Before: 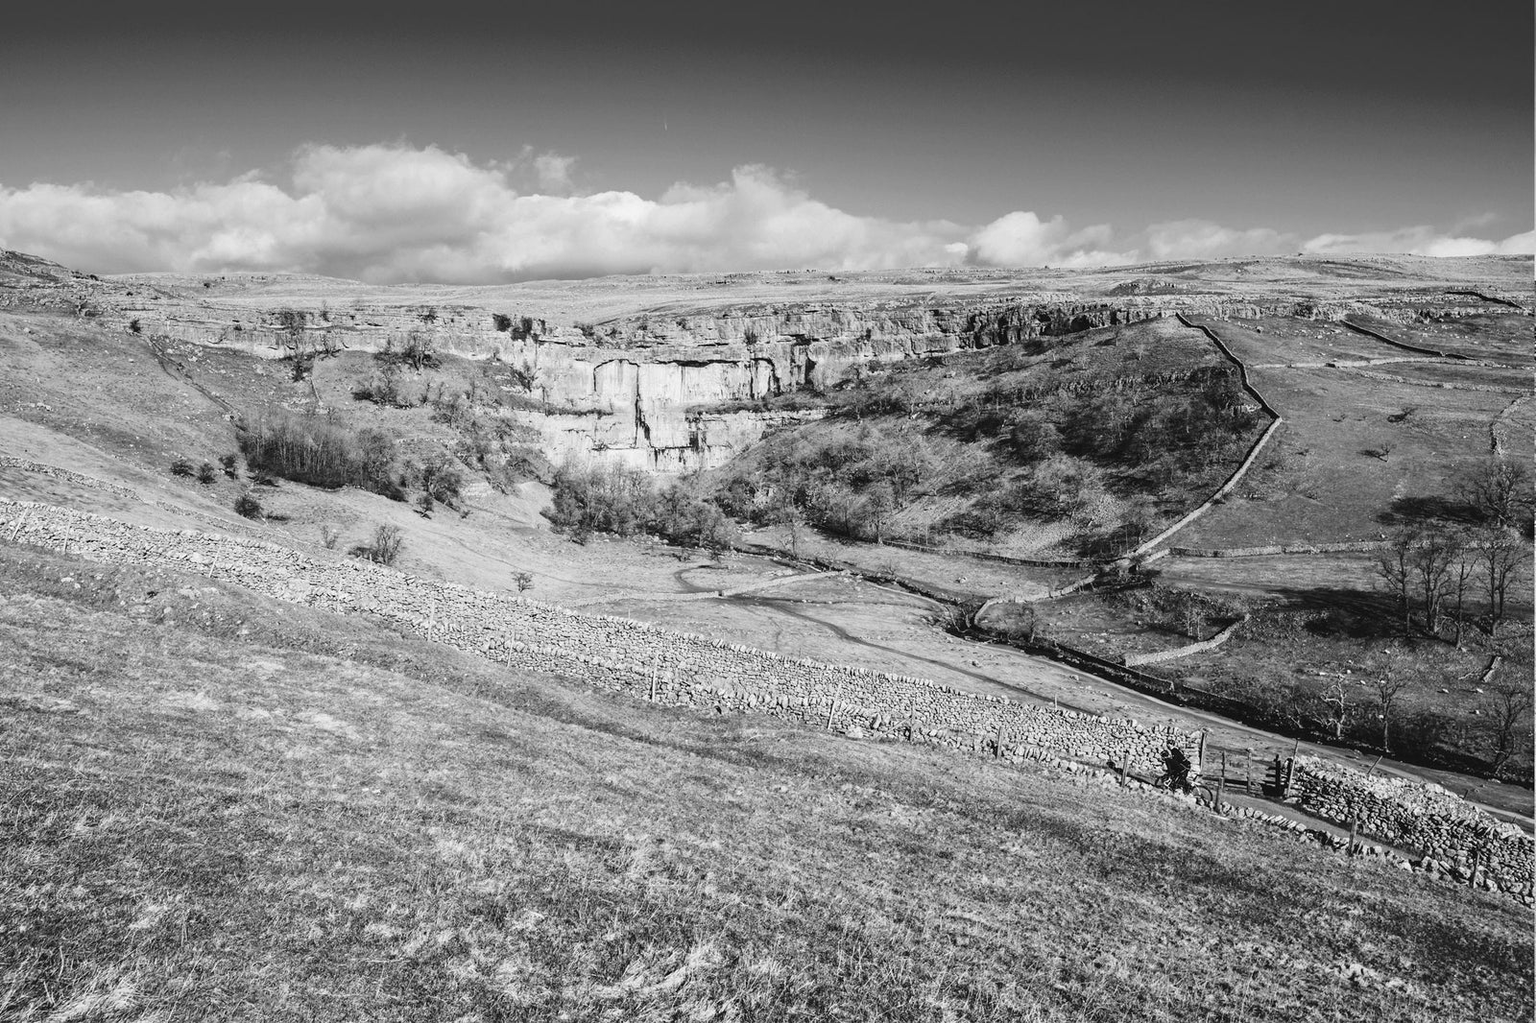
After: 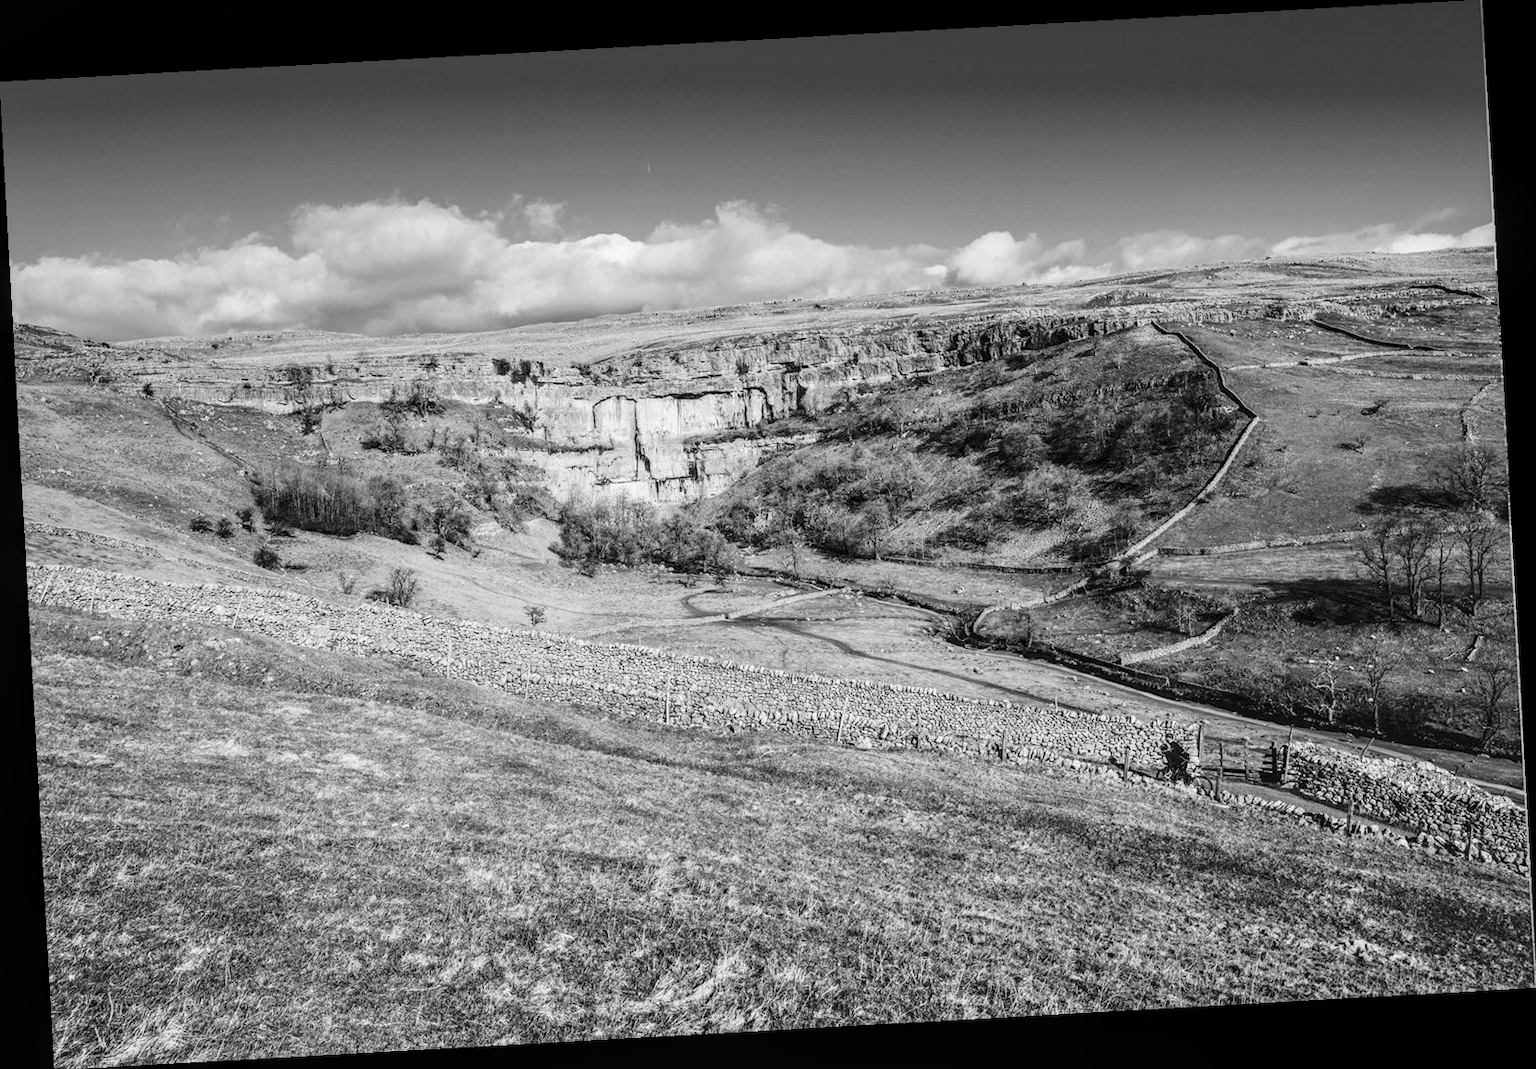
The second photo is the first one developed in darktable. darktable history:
rotate and perspective: rotation -3.18°, automatic cropping off
local contrast: on, module defaults
